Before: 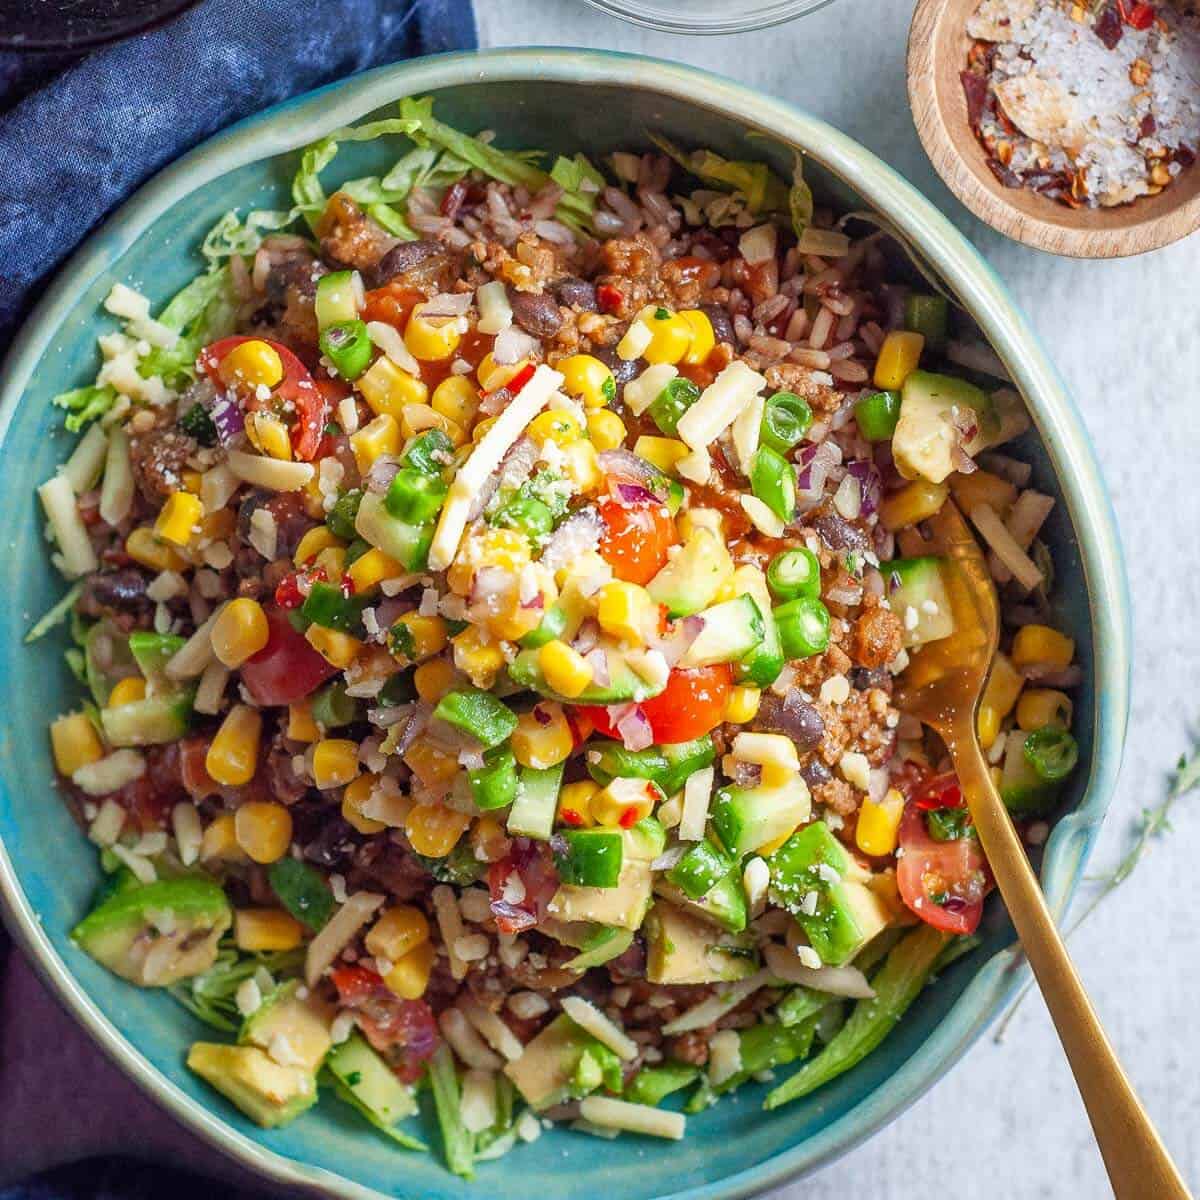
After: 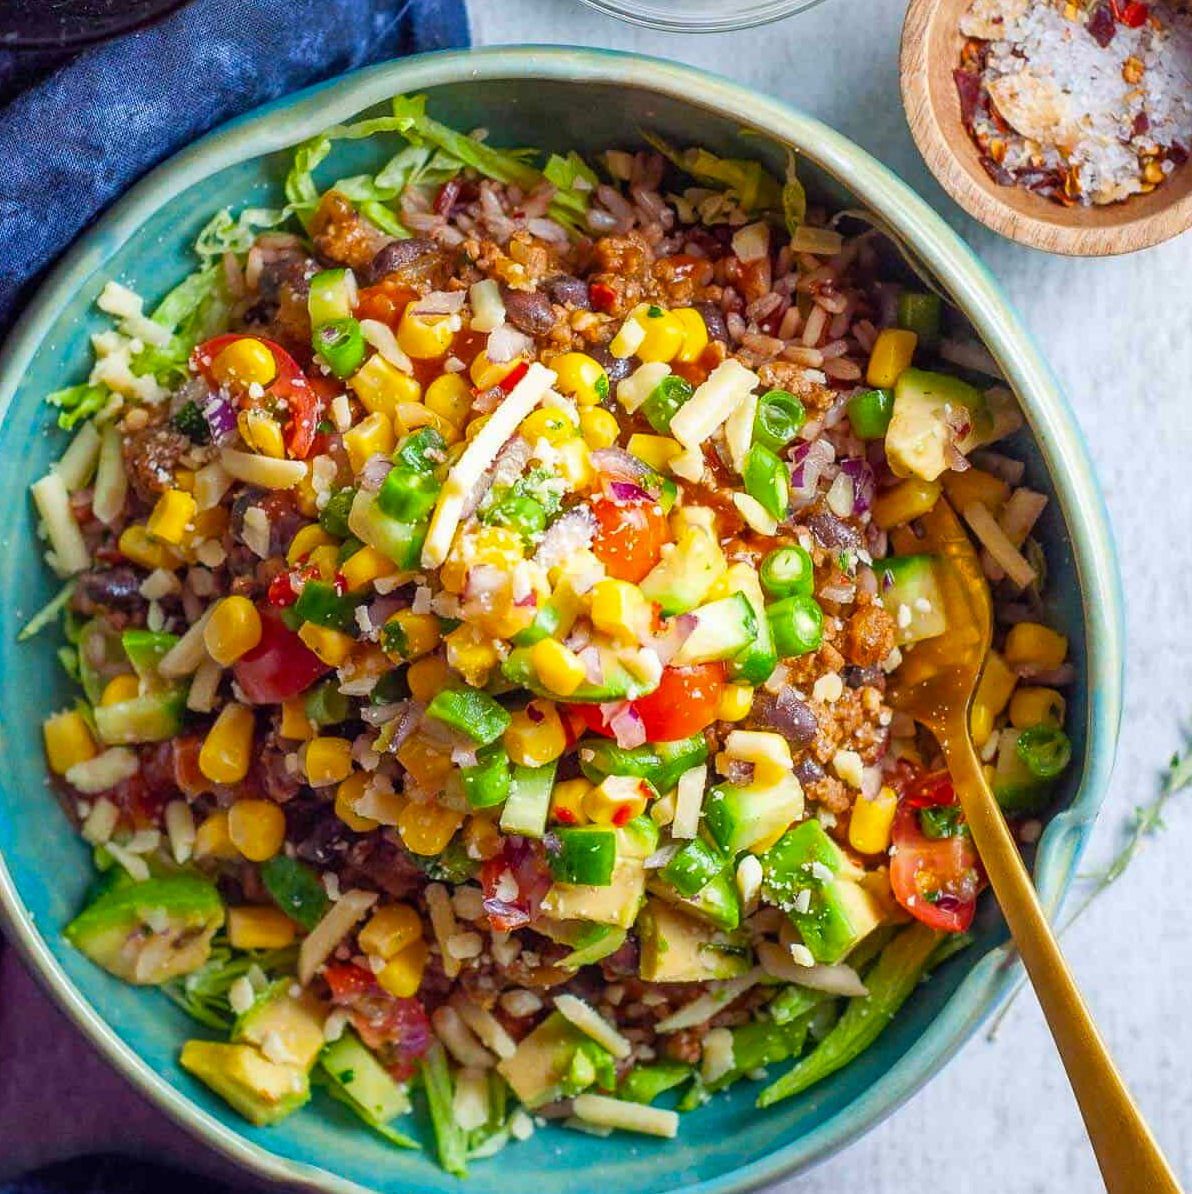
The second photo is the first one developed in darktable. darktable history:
crop and rotate: left 0.614%, top 0.179%, bottom 0.309%
color balance rgb: perceptual saturation grading › global saturation 20%, global vibrance 20%
